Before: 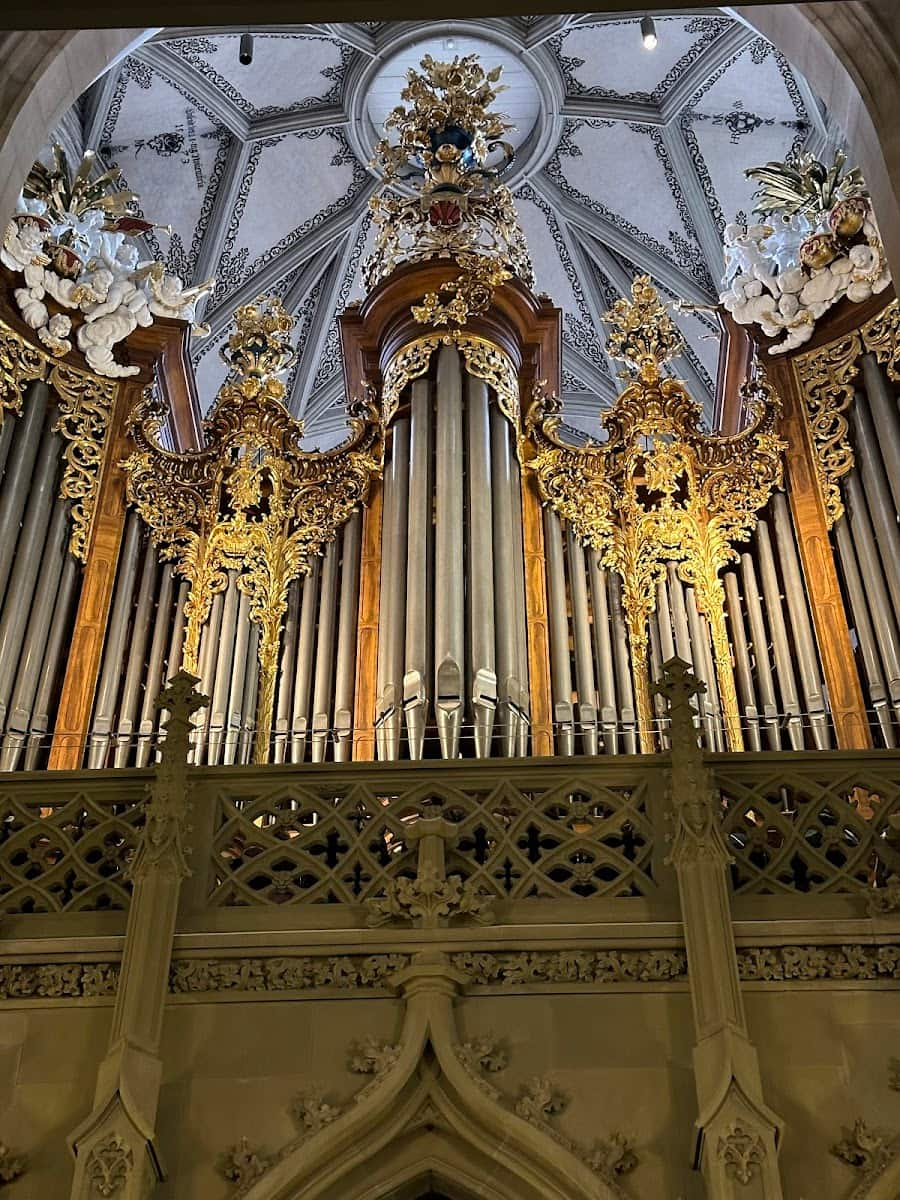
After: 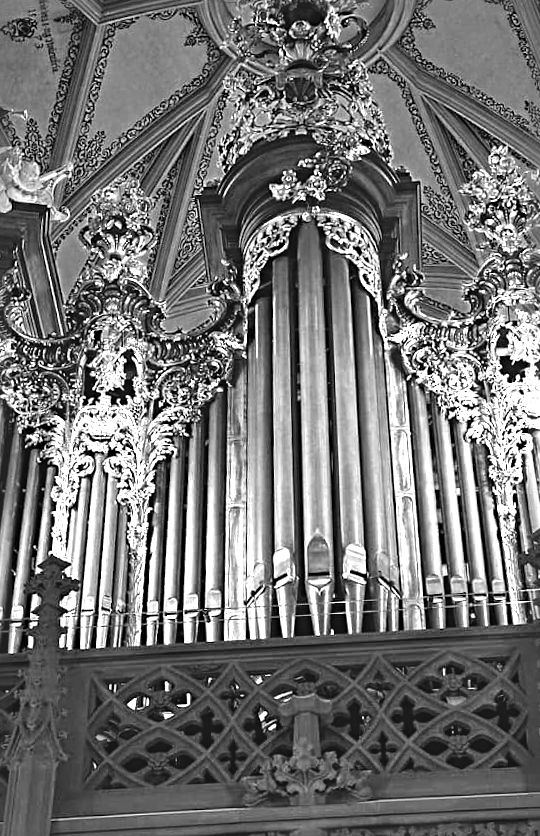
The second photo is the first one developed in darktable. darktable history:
color zones: curves: ch0 [(0, 0.554) (0.146, 0.662) (0.293, 0.86) (0.503, 0.774) (0.637, 0.106) (0.74, 0.072) (0.866, 0.488) (0.998, 0.569)]; ch1 [(0, 0) (0.143, 0) (0.286, 0) (0.429, 0) (0.571, 0) (0.714, 0) (0.857, 0)]
sharpen: radius 4.883
crop: left 16.202%, top 11.208%, right 26.045%, bottom 20.557%
rotate and perspective: rotation -1.75°, automatic cropping off
exposure: black level correction -0.014, exposure -0.193 EV, compensate highlight preservation false
